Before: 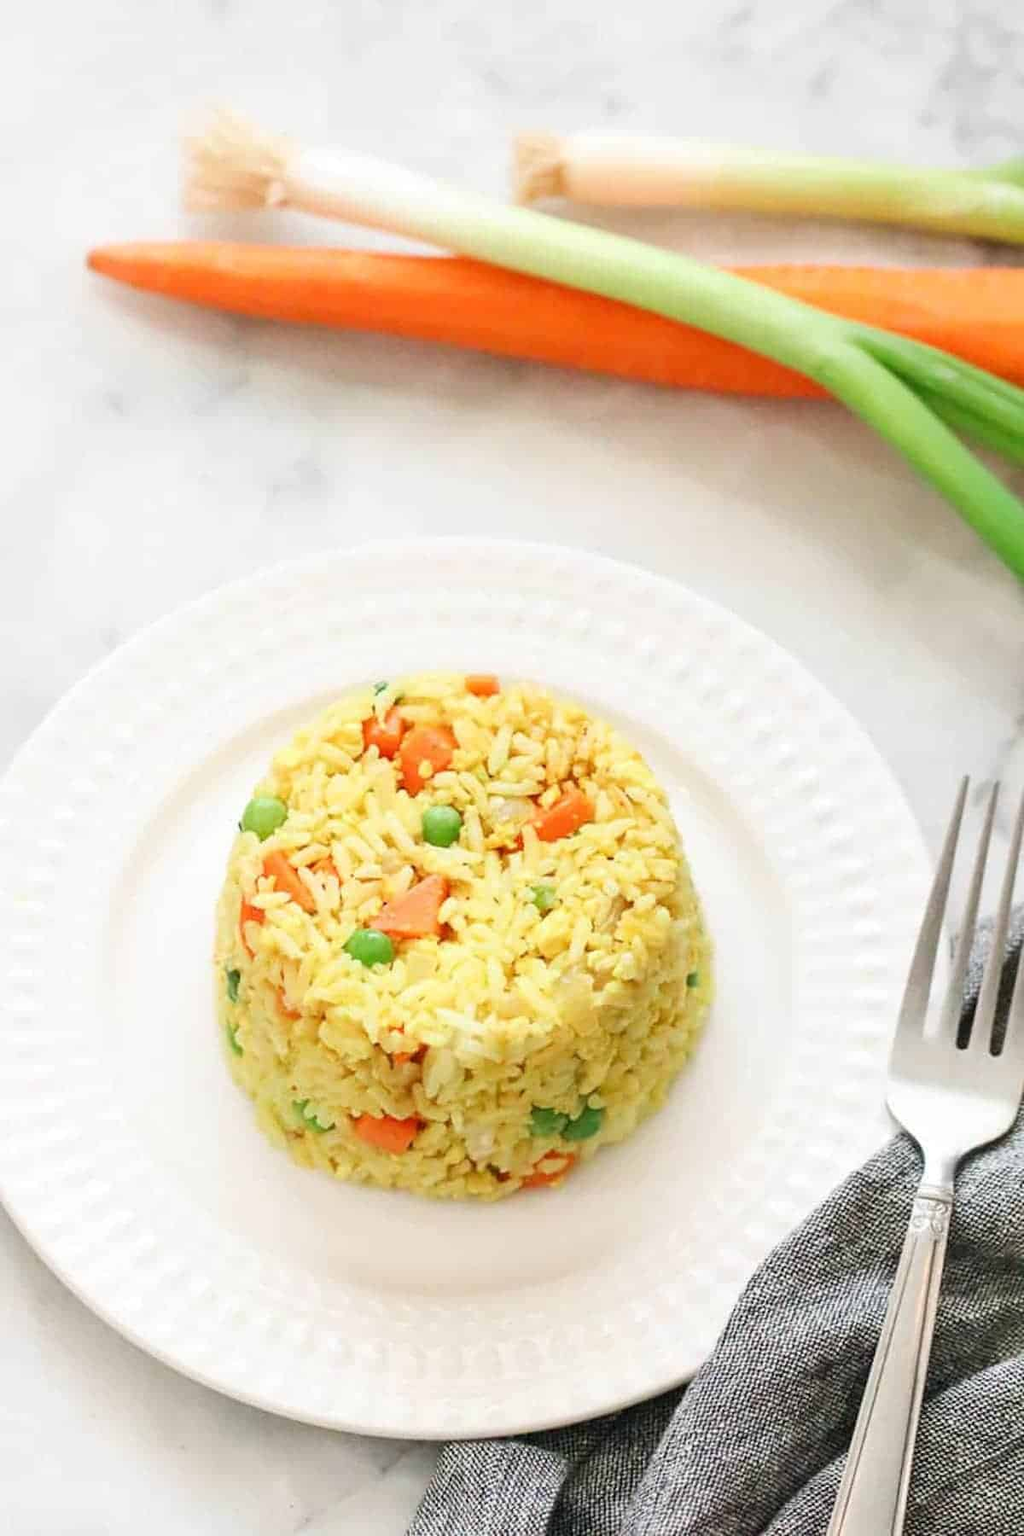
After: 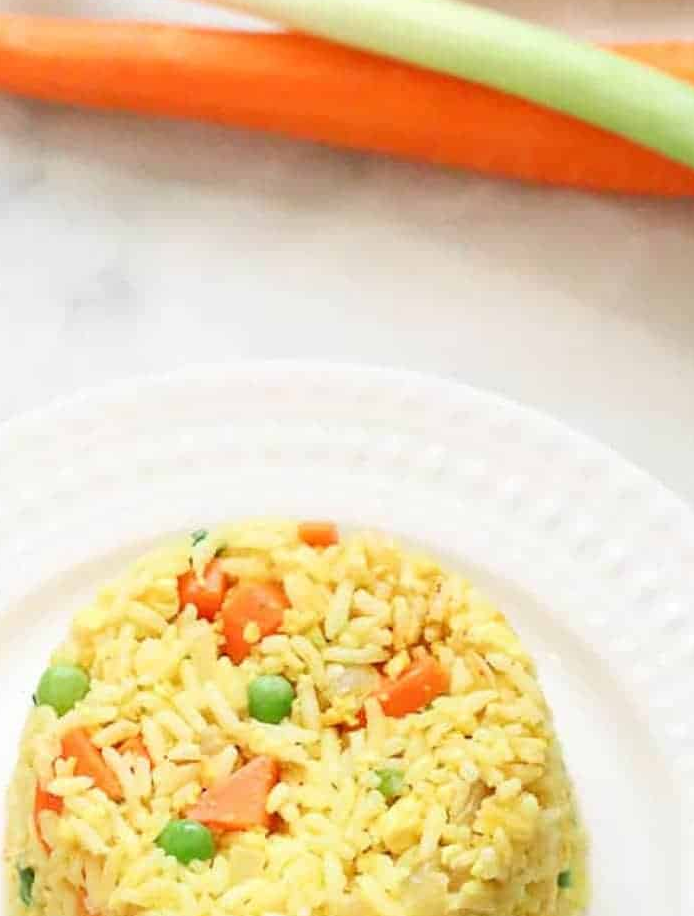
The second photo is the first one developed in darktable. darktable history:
crop: left 20.65%, top 14.971%, right 21.445%, bottom 34.123%
